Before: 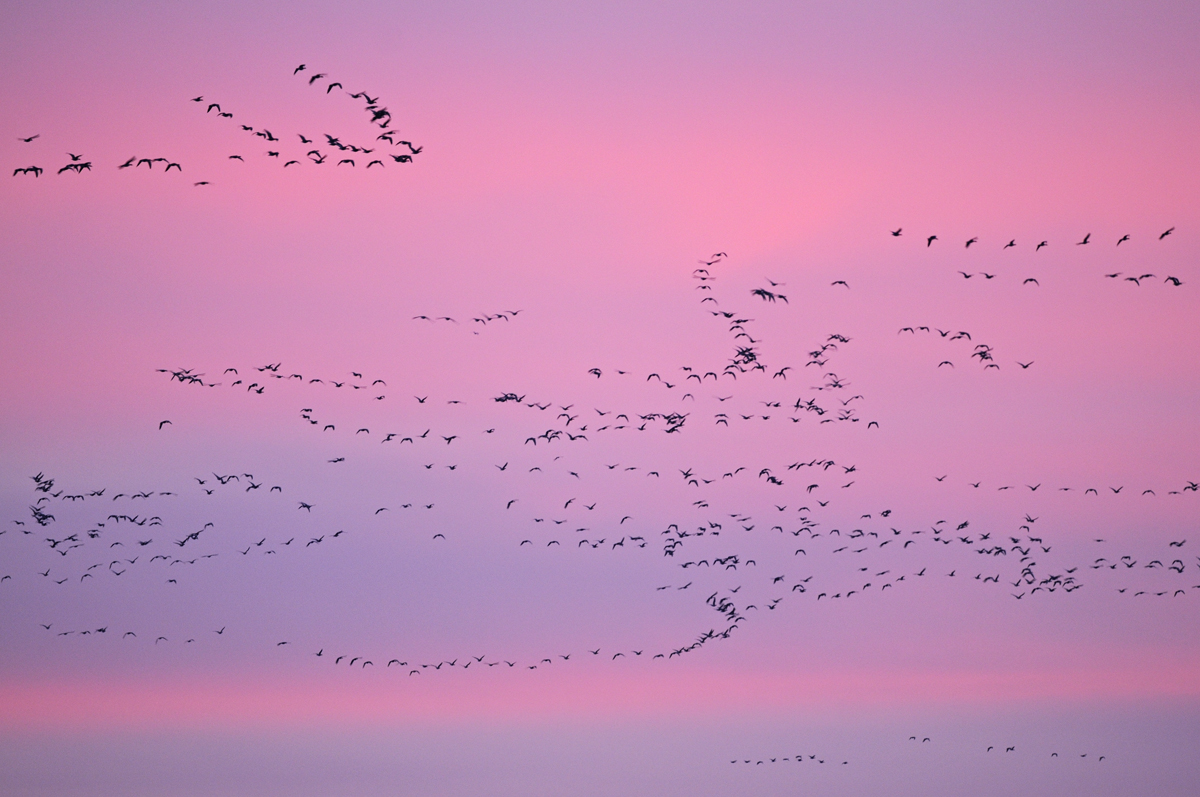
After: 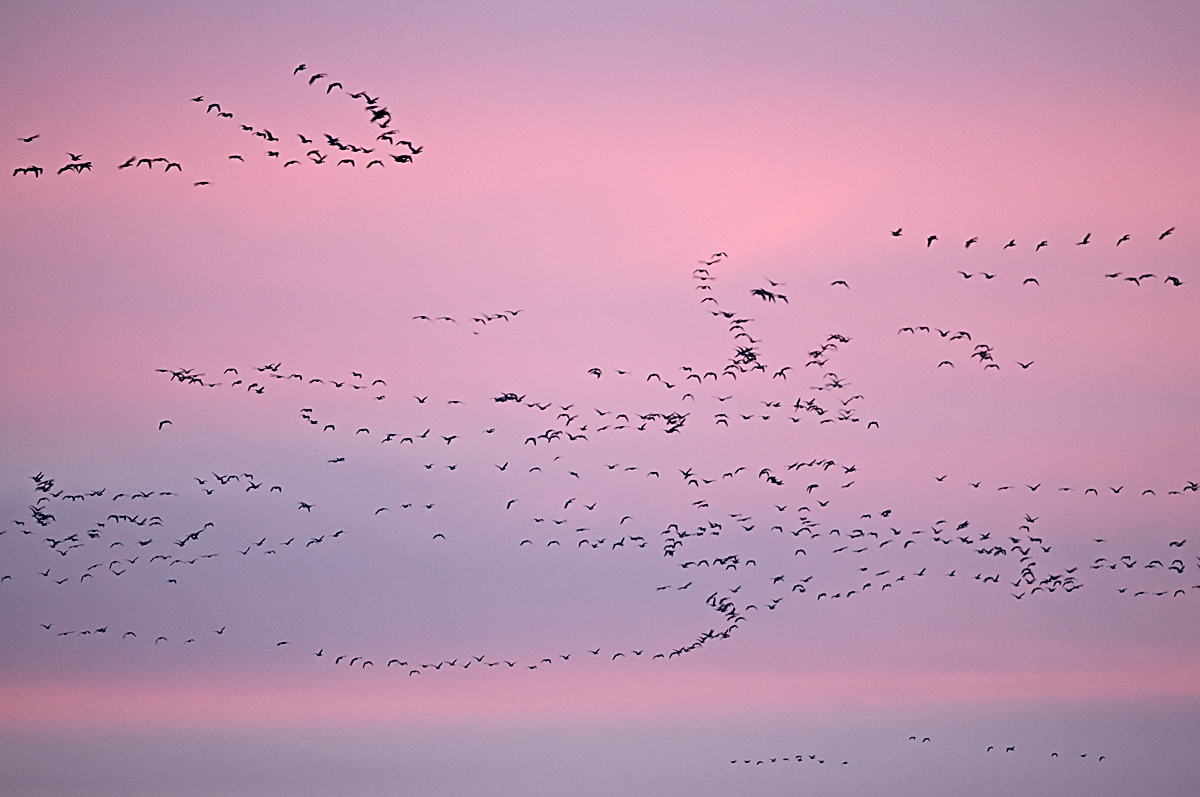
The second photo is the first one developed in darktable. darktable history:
haze removal: adaptive false
exposure: compensate highlight preservation false
sharpen: on, module defaults
contrast brightness saturation: contrast 0.099, saturation -0.378
